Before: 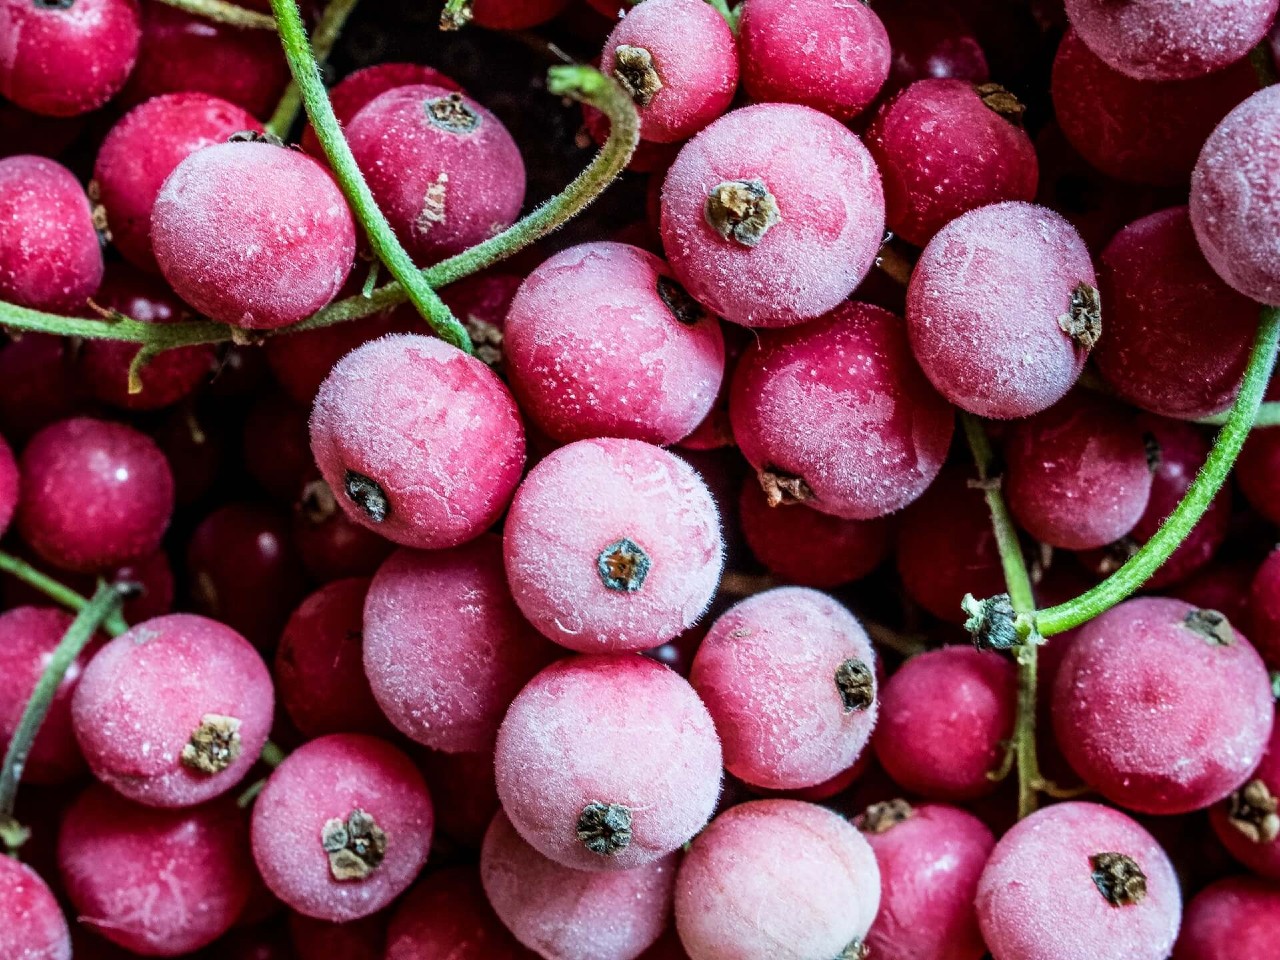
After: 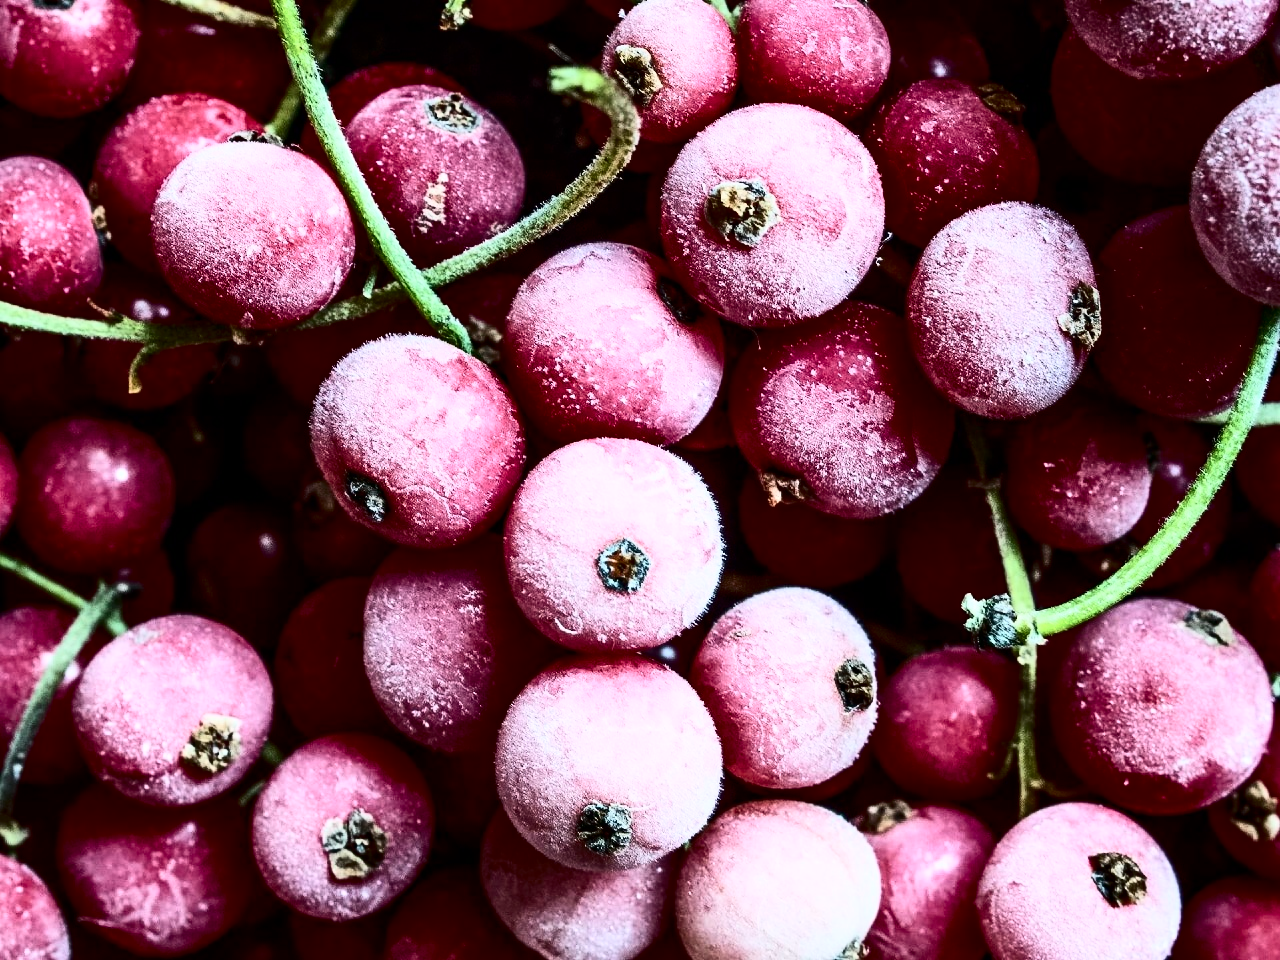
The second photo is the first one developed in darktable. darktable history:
contrast brightness saturation: contrast 0.506, saturation -0.1
